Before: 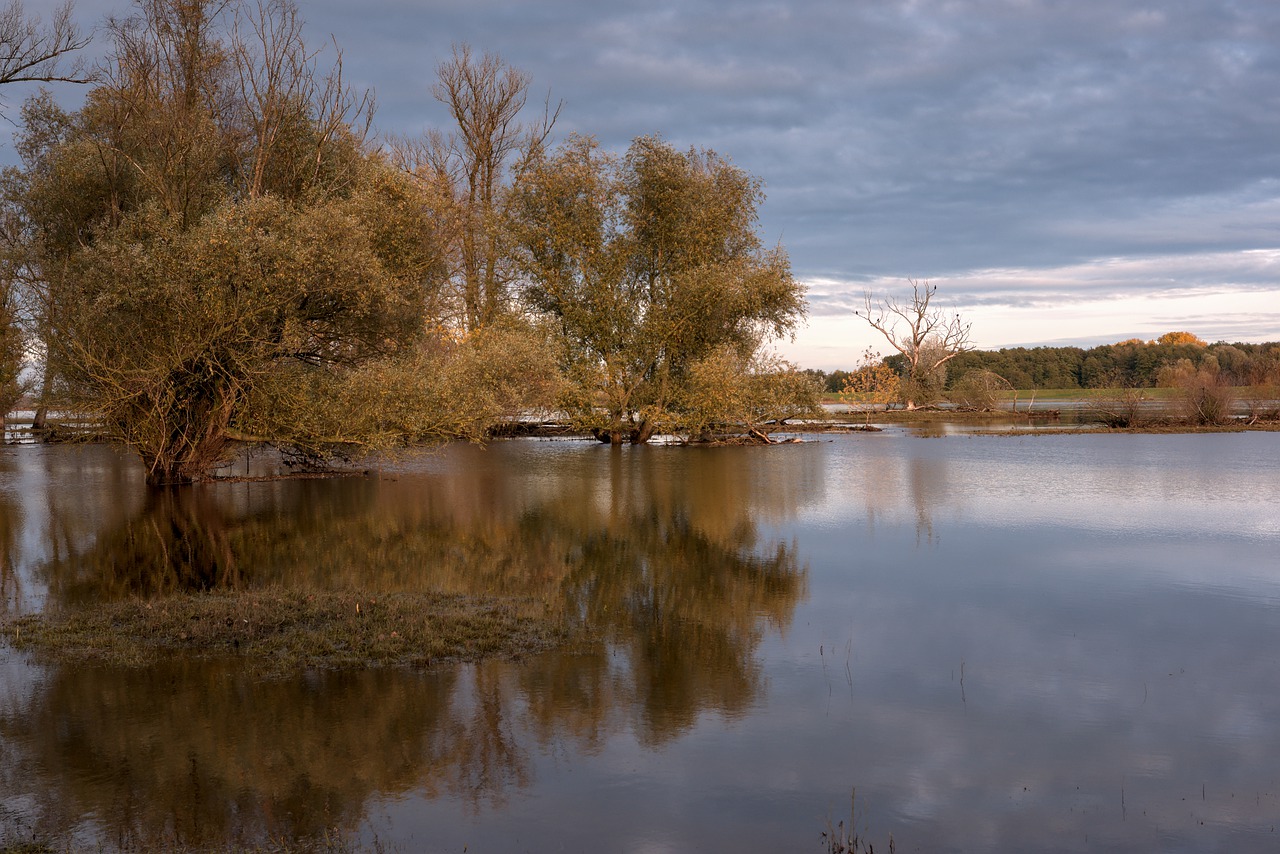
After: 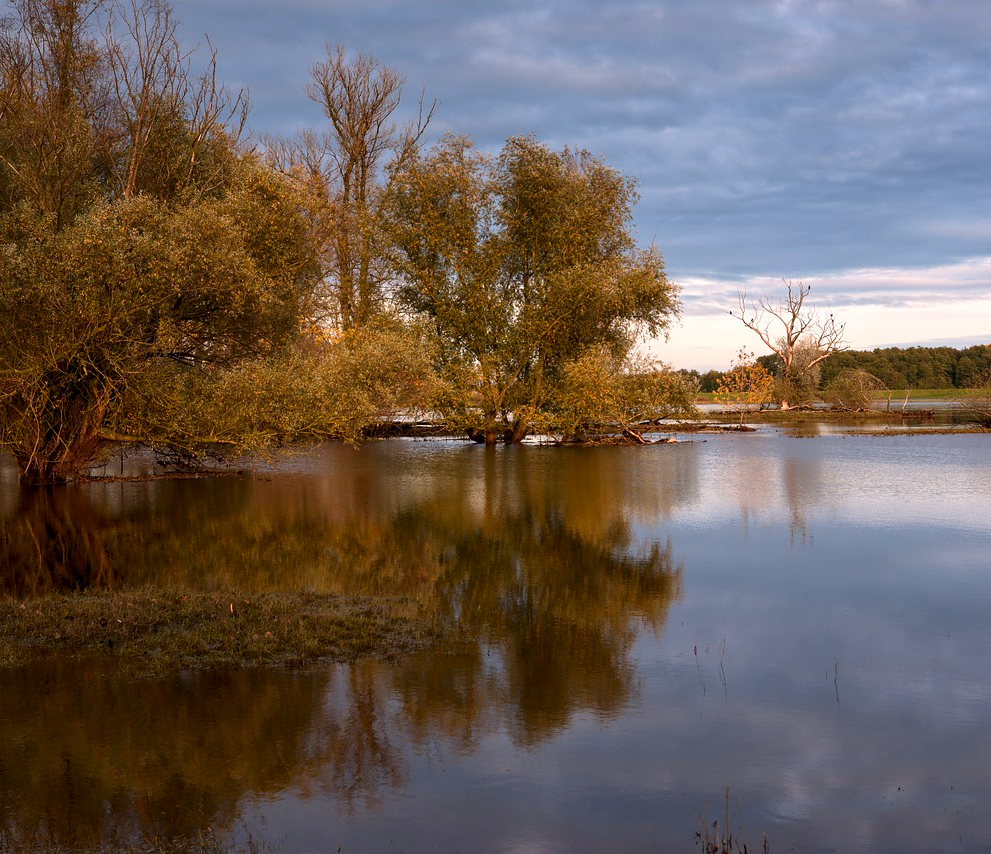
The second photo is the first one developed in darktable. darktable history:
crop: left 9.88%, right 12.664%
contrast brightness saturation: contrast 0.16, saturation 0.32
